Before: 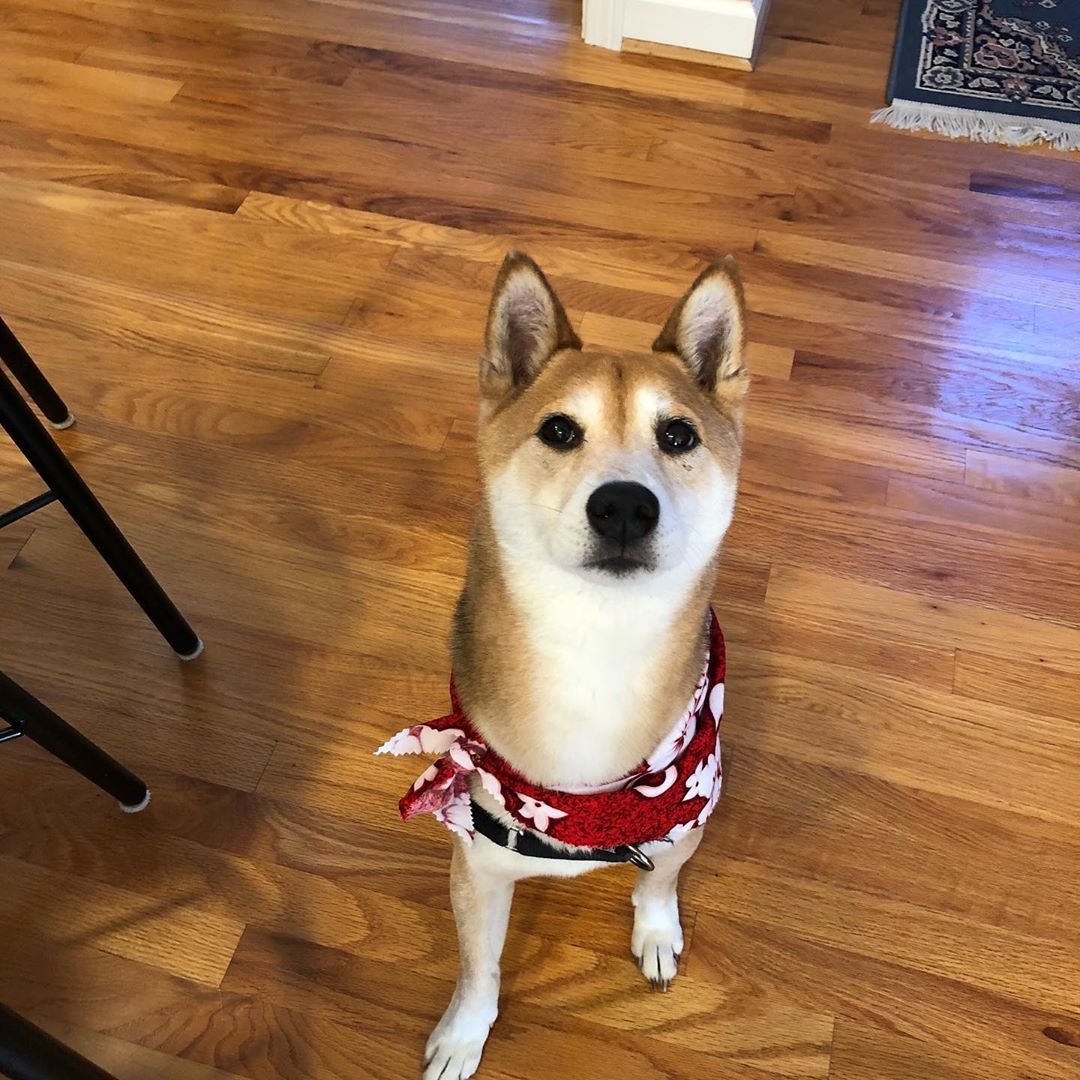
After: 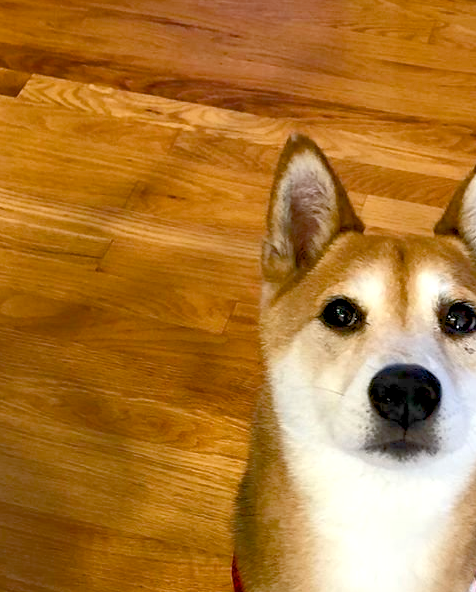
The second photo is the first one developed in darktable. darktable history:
rgb curve: curves: ch0 [(0, 0) (0.072, 0.166) (0.217, 0.293) (0.414, 0.42) (1, 1)], compensate middle gray true, preserve colors basic power
color balance rgb: perceptual saturation grading › global saturation 20%, perceptual saturation grading › highlights -25%, perceptual saturation grading › shadows 50%
crop: left 20.248%, top 10.86%, right 35.675%, bottom 34.321%
exposure: black level correction 0.007, exposure 0.159 EV, compensate highlight preservation false
